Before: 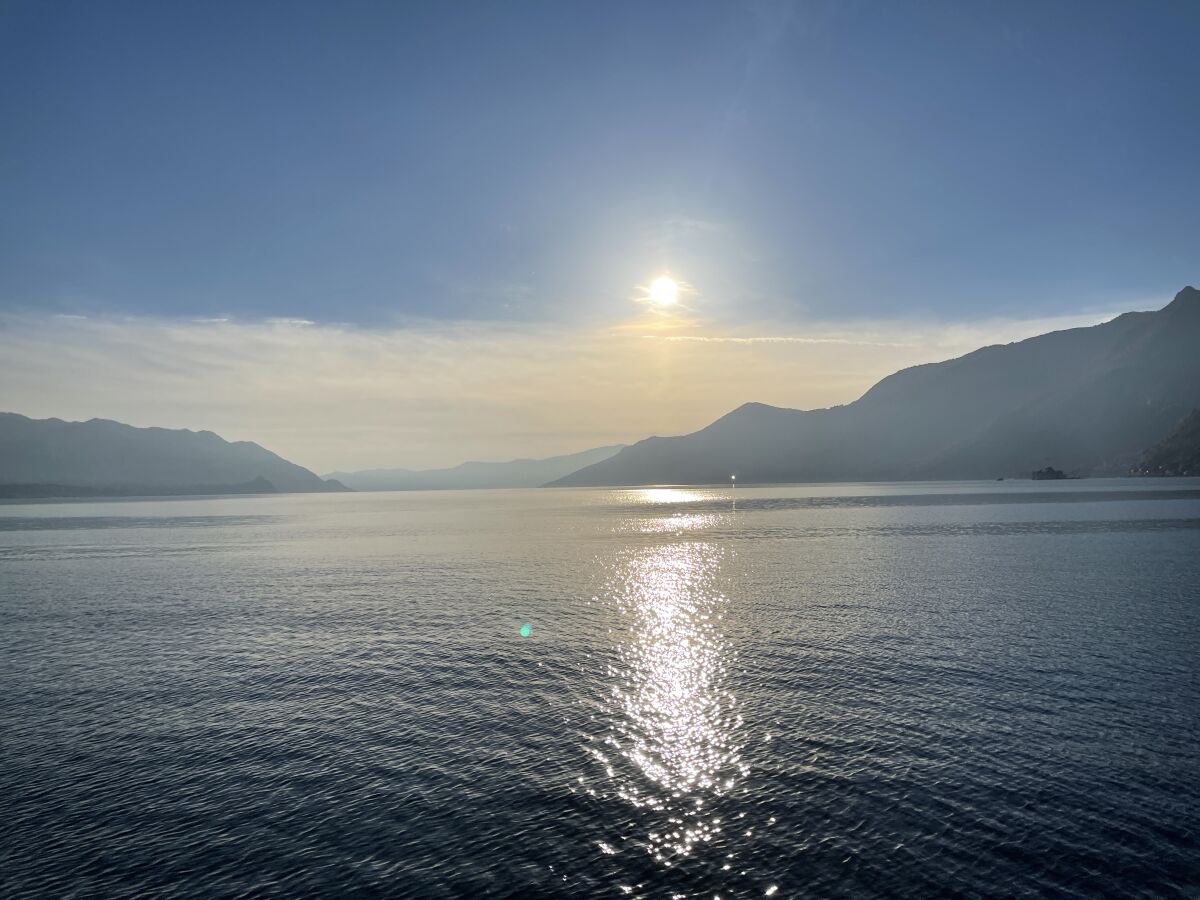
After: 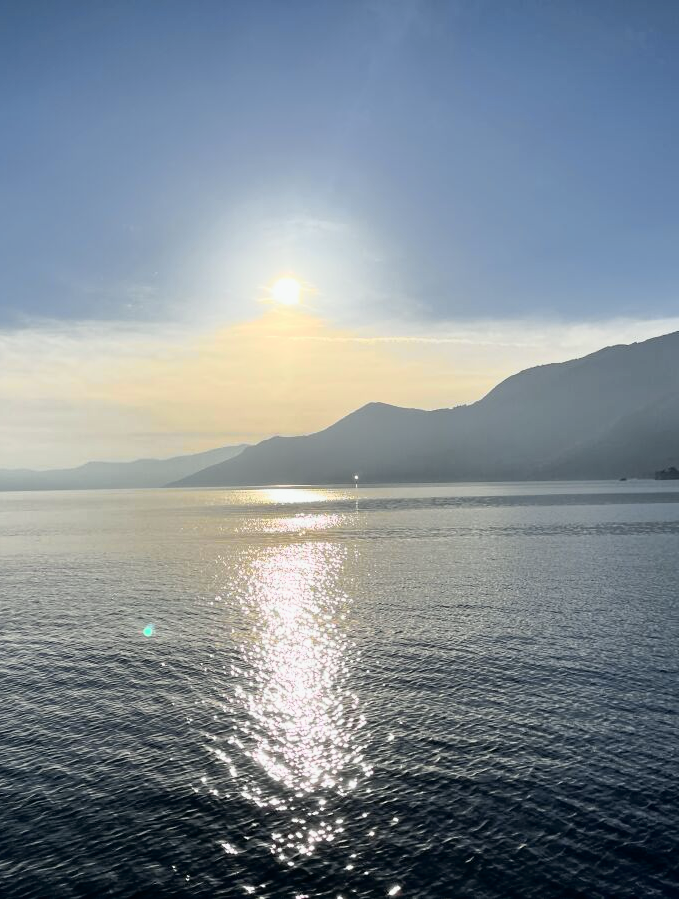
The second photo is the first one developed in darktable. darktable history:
crop: left 31.458%, top 0%, right 11.876%
tone curve: curves: ch0 [(0, 0) (0.105, 0.068) (0.181, 0.185) (0.28, 0.291) (0.384, 0.404) (0.485, 0.531) (0.638, 0.681) (0.795, 0.879) (1, 0.977)]; ch1 [(0, 0) (0.161, 0.092) (0.35, 0.33) (0.379, 0.401) (0.456, 0.469) (0.504, 0.5) (0.512, 0.514) (0.58, 0.597) (0.635, 0.646) (1, 1)]; ch2 [(0, 0) (0.371, 0.362) (0.437, 0.437) (0.5, 0.5) (0.53, 0.523) (0.56, 0.58) (0.622, 0.606) (1, 1)], color space Lab, independent channels, preserve colors none
